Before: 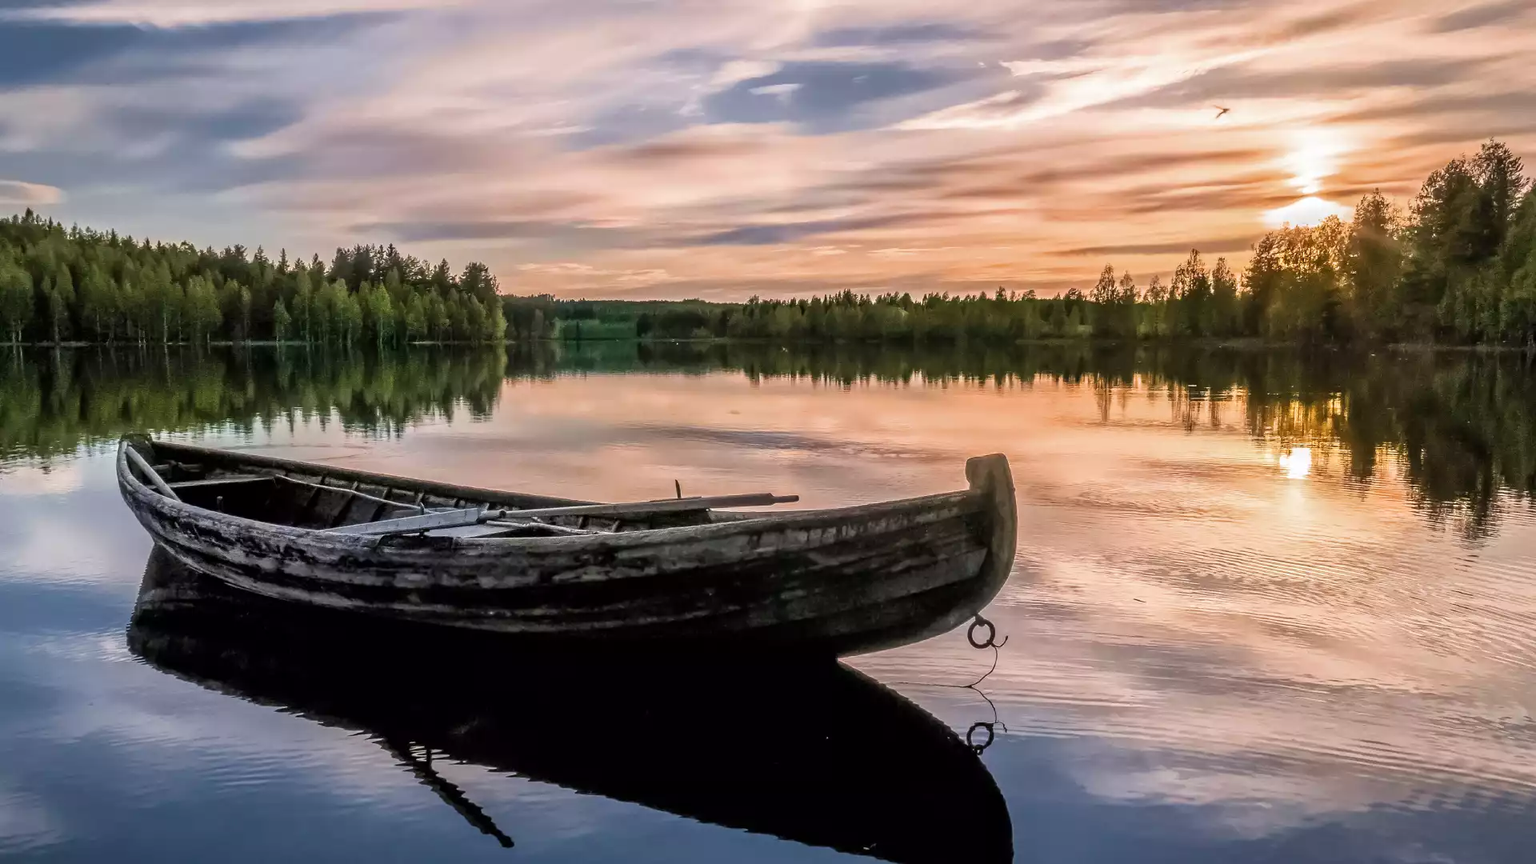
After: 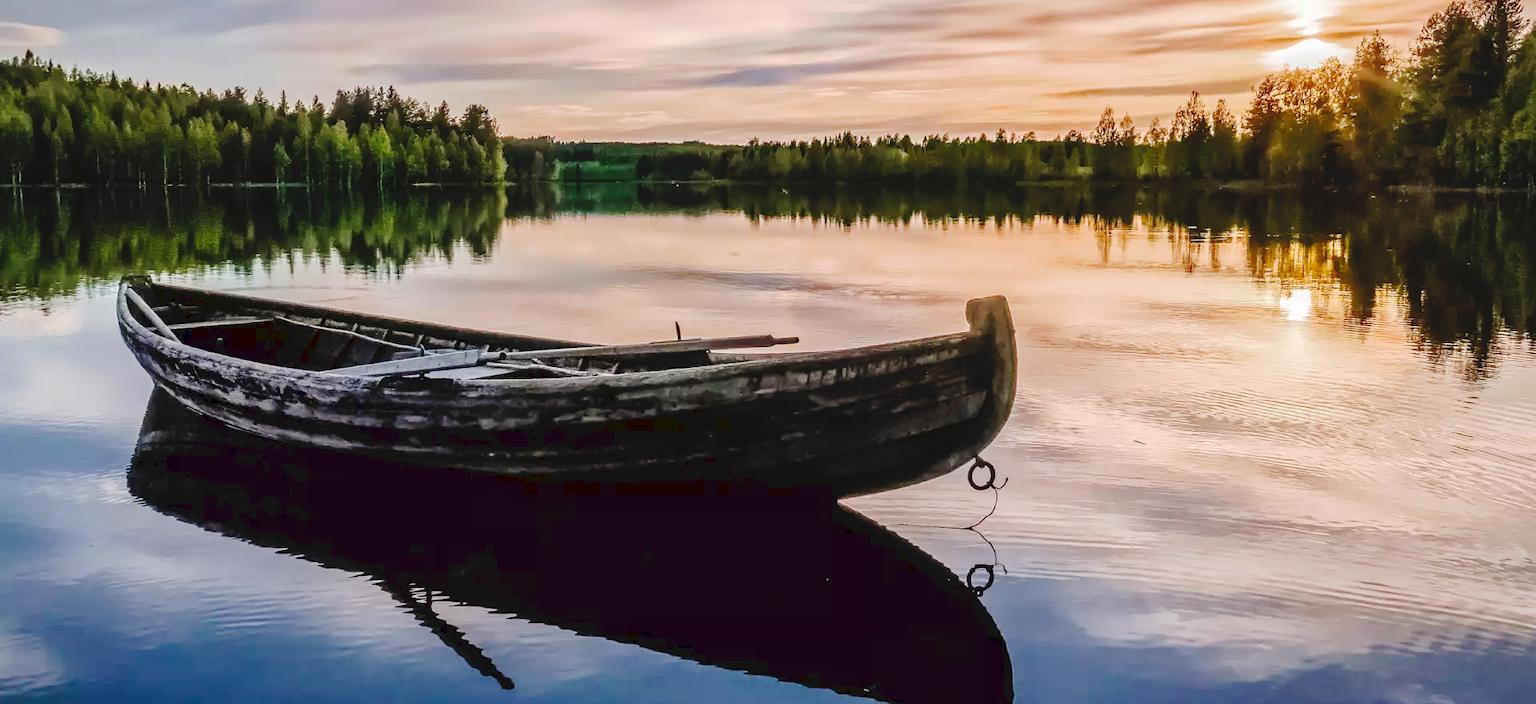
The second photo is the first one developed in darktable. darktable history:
tone curve: curves: ch0 [(0, 0) (0.003, 0.058) (0.011, 0.061) (0.025, 0.065) (0.044, 0.076) (0.069, 0.083) (0.1, 0.09) (0.136, 0.102) (0.177, 0.145) (0.224, 0.196) (0.277, 0.278) (0.335, 0.375) (0.399, 0.486) (0.468, 0.578) (0.543, 0.651) (0.623, 0.717) (0.709, 0.783) (0.801, 0.838) (0.898, 0.91) (1, 1)], preserve colors none
crop and rotate: top 18.507%
